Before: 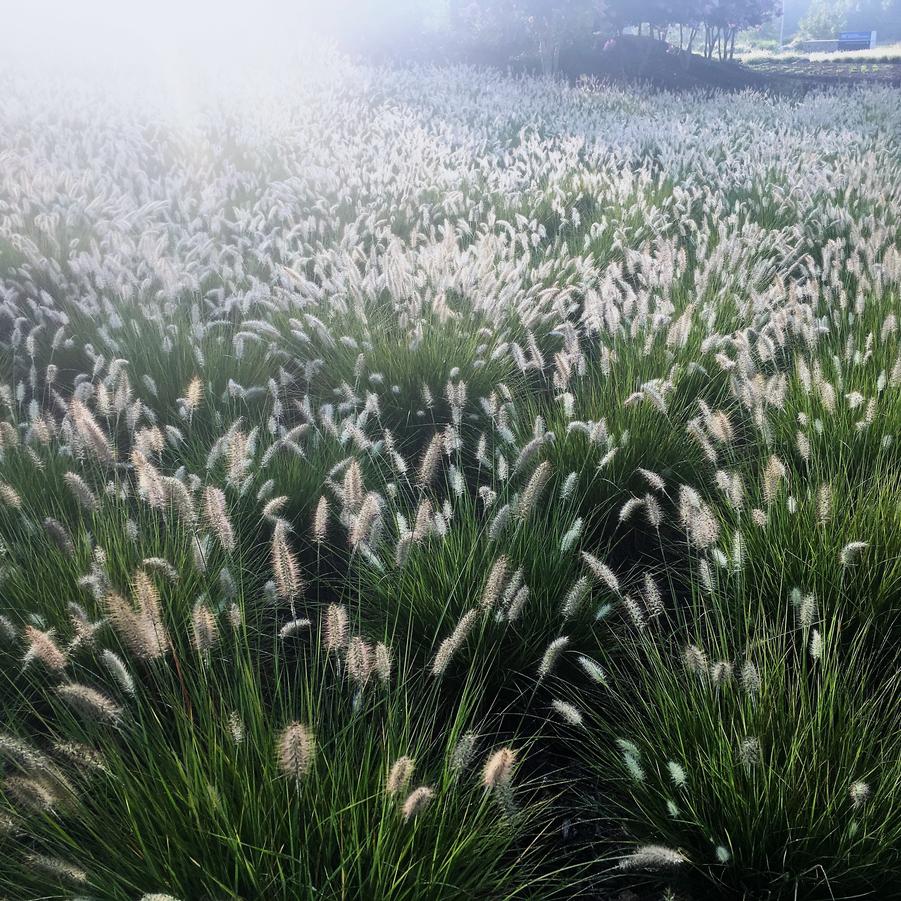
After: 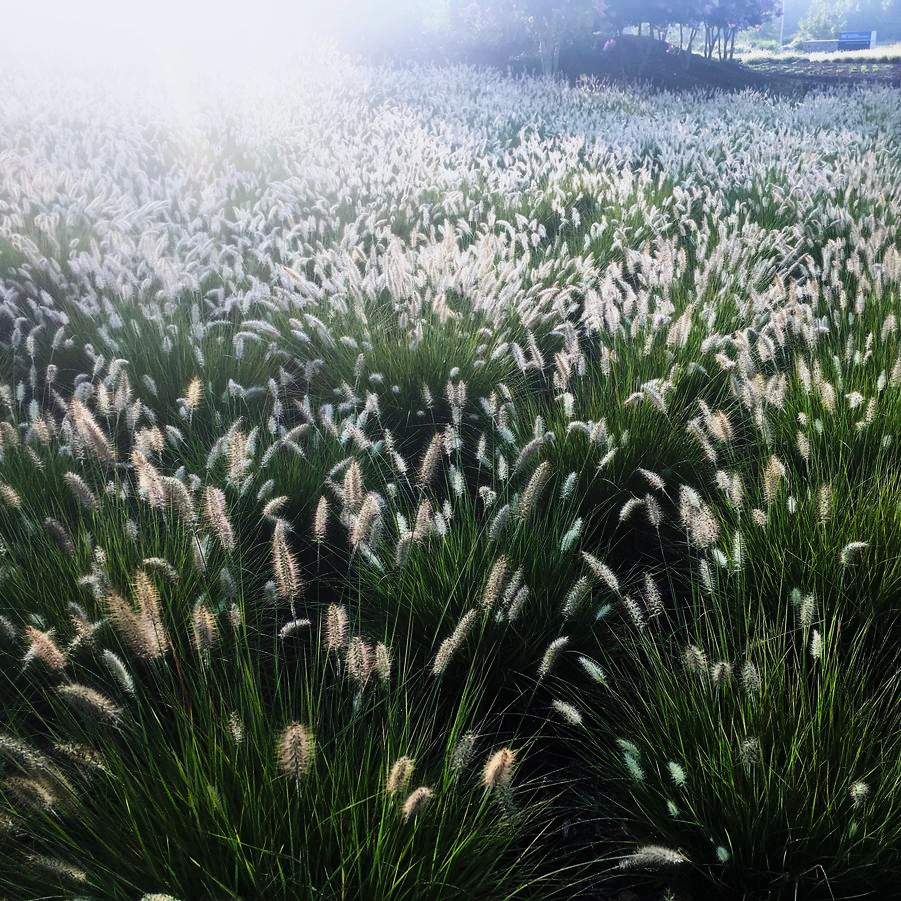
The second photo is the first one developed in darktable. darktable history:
tone curve: curves: ch0 [(0, 0) (0.003, 0.004) (0.011, 0.009) (0.025, 0.017) (0.044, 0.029) (0.069, 0.04) (0.1, 0.051) (0.136, 0.07) (0.177, 0.095) (0.224, 0.131) (0.277, 0.179) (0.335, 0.237) (0.399, 0.302) (0.468, 0.386) (0.543, 0.471) (0.623, 0.576) (0.709, 0.699) (0.801, 0.817) (0.898, 0.917) (1, 1)], preserve colors none
